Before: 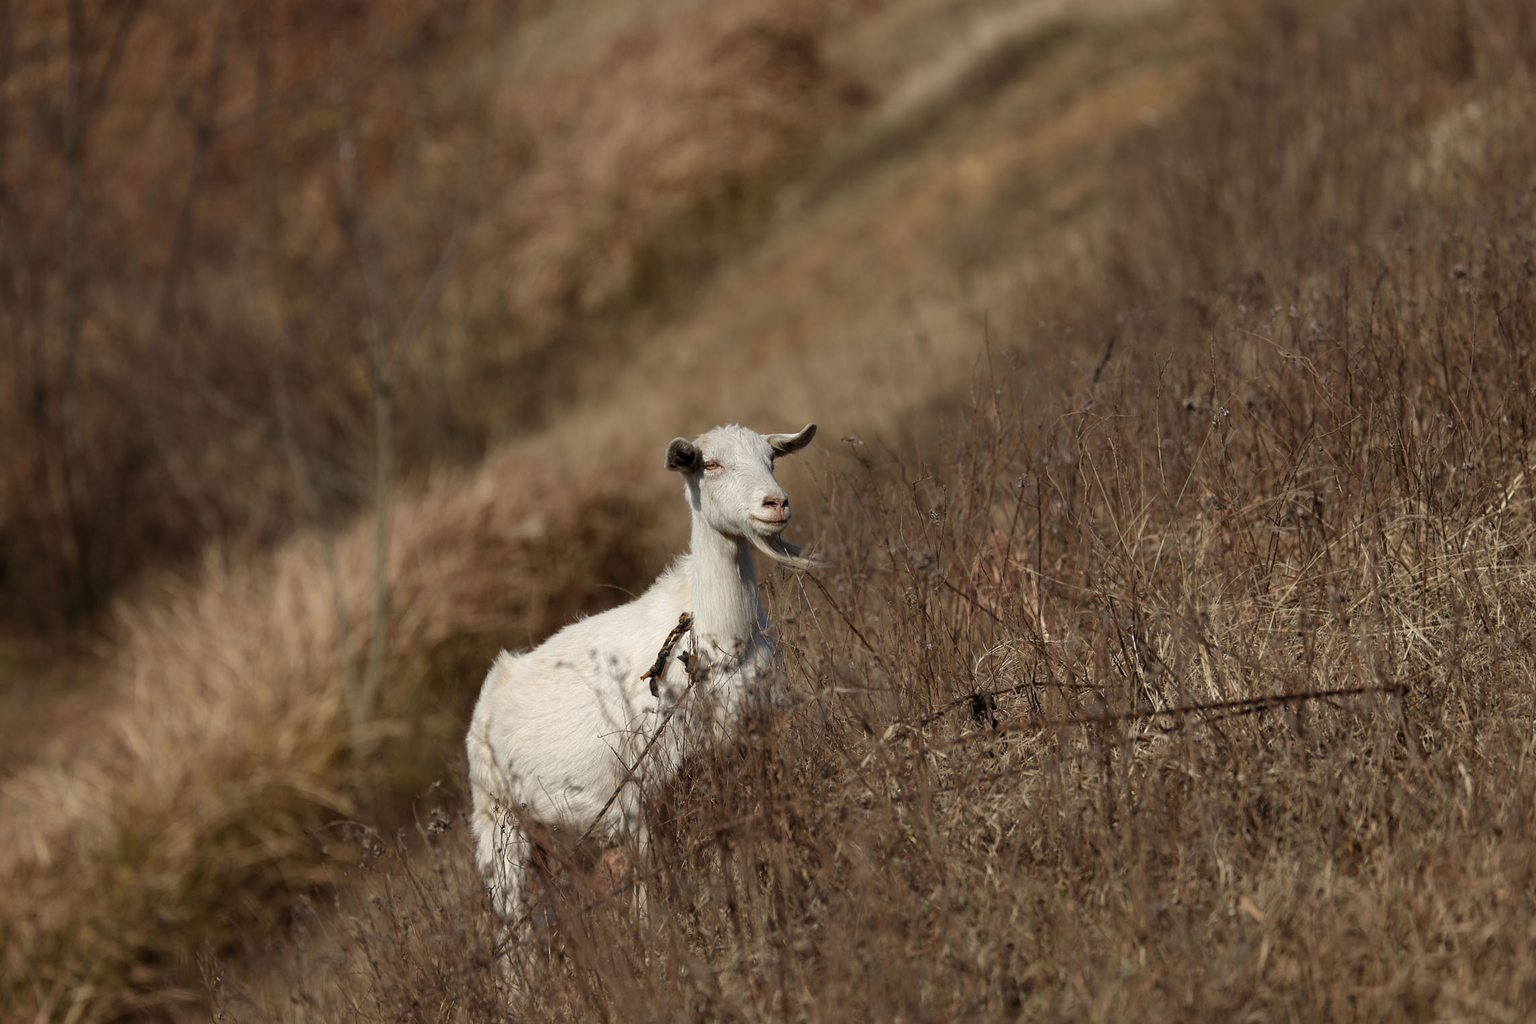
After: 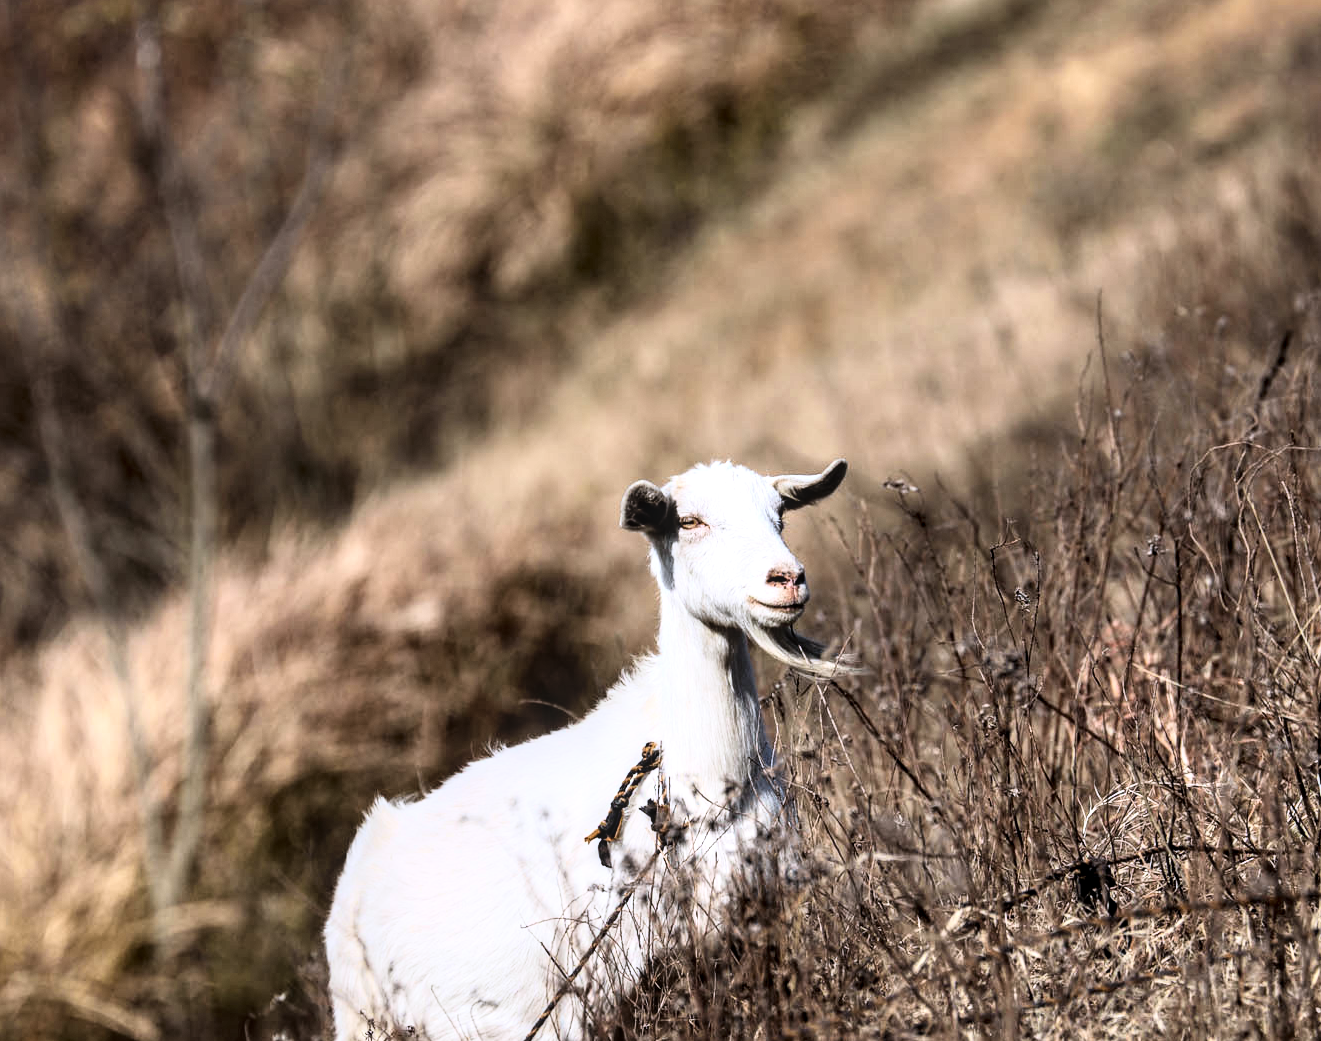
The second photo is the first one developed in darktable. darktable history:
crop: left 16.202%, top 11.208%, right 26.045%, bottom 20.557%
white balance: red 0.967, blue 1.119, emerald 0.756
local contrast: detail 130%
rgb curve: curves: ch0 [(0, 0) (0.21, 0.15) (0.24, 0.21) (0.5, 0.75) (0.75, 0.96) (0.89, 0.99) (1, 1)]; ch1 [(0, 0.02) (0.21, 0.13) (0.25, 0.2) (0.5, 0.67) (0.75, 0.9) (0.89, 0.97) (1, 1)]; ch2 [(0, 0.02) (0.21, 0.13) (0.25, 0.2) (0.5, 0.67) (0.75, 0.9) (0.89, 0.97) (1, 1)], compensate middle gray true
